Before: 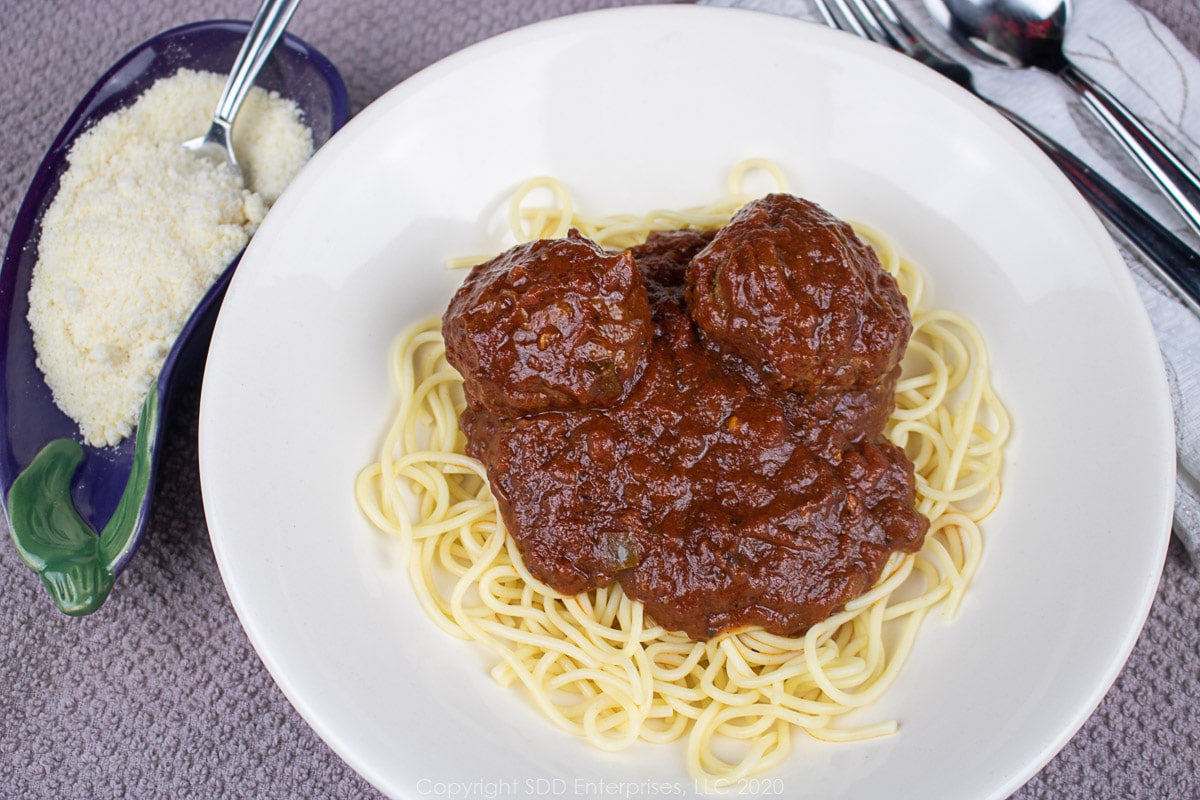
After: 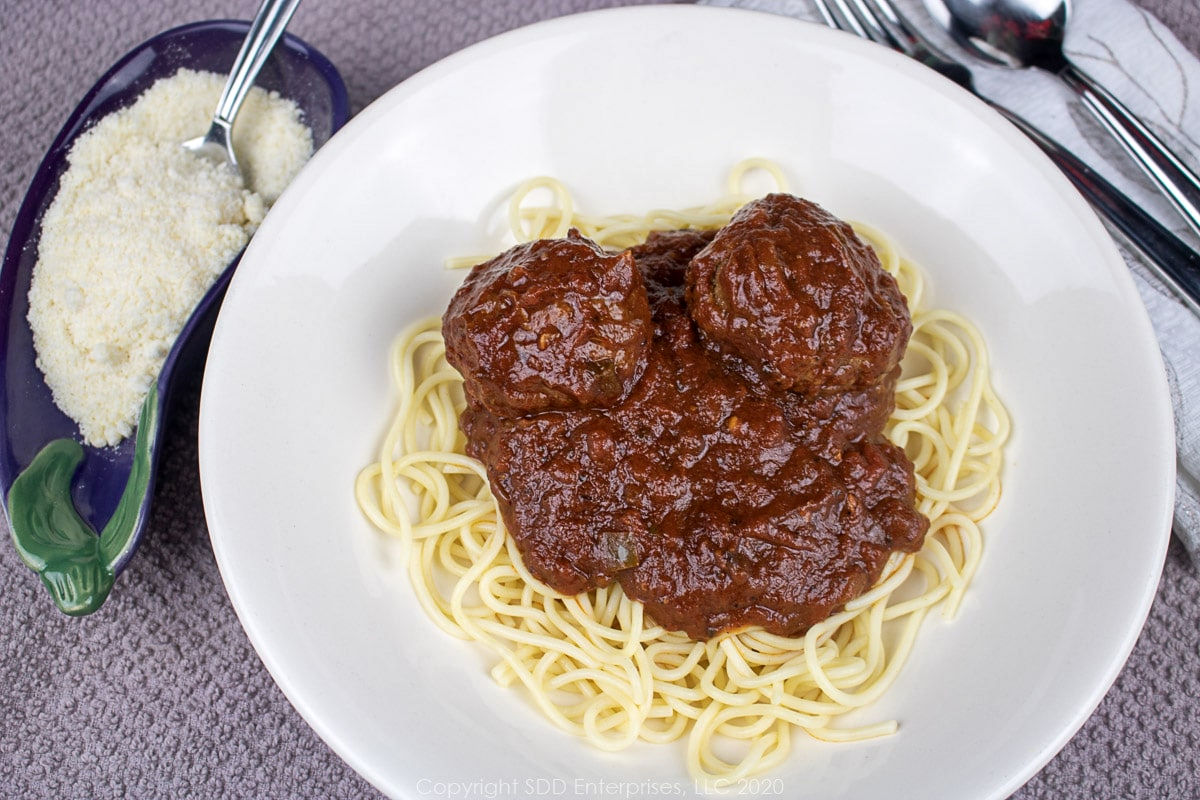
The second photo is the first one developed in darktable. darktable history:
contrast brightness saturation: saturation -0.05
local contrast: mode bilateral grid, contrast 20, coarseness 50, detail 130%, midtone range 0.2
